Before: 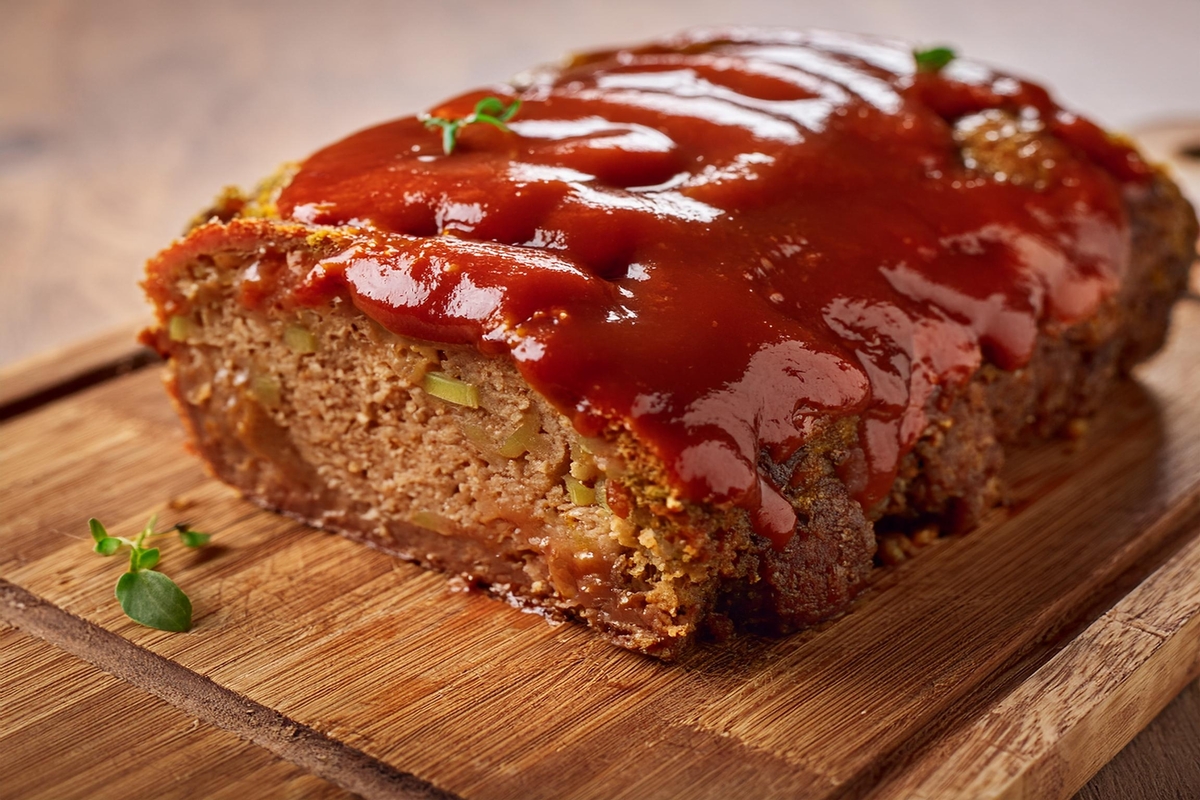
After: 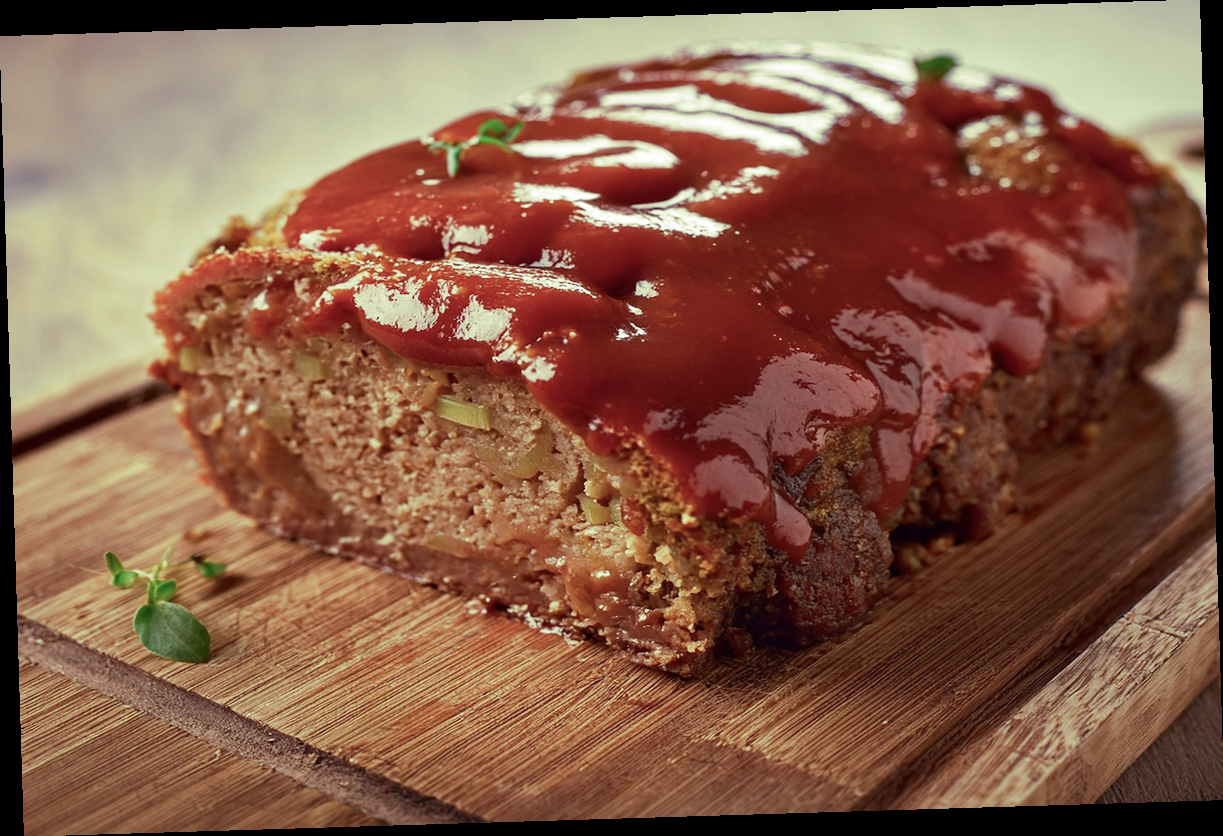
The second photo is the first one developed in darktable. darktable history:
split-toning: shadows › hue 290.82°, shadows › saturation 0.34, highlights › saturation 0.38, balance 0, compress 50%
rotate and perspective: rotation -1.75°, automatic cropping off
color calibration: illuminant as shot in camera, x 0.369, y 0.376, temperature 4328.46 K, gamut compression 3
